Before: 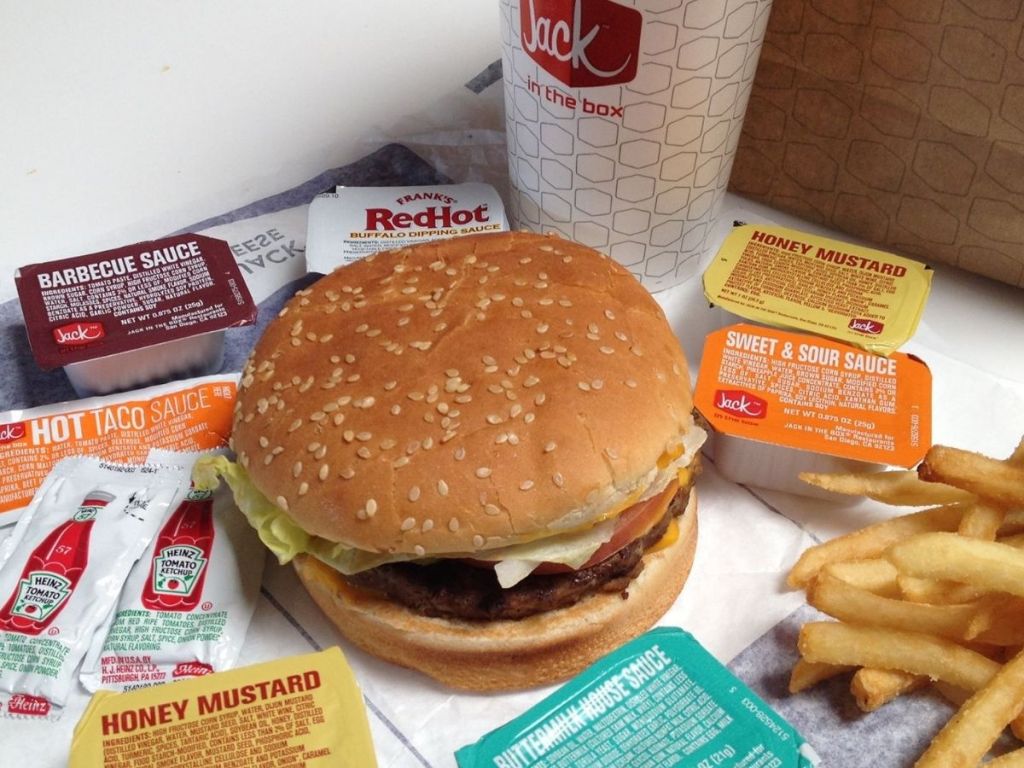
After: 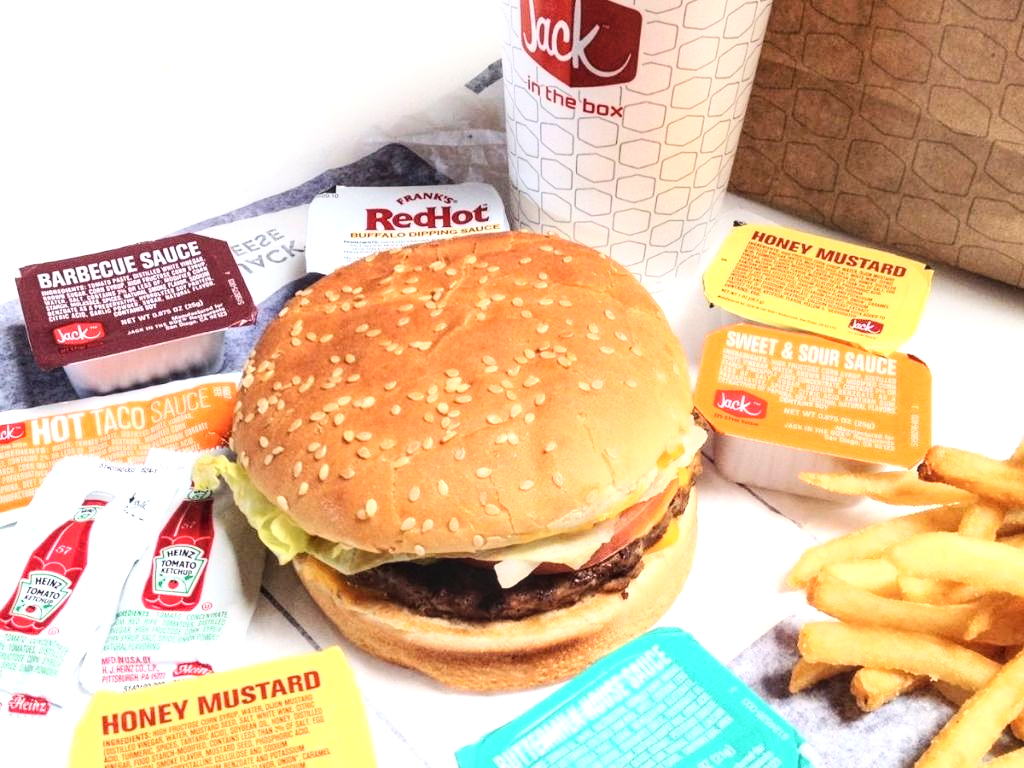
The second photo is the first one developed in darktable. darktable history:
color balance rgb: saturation formula JzAzBz (2021)
shadows and highlights: shadows -12.5, white point adjustment 4, highlights 28.33
local contrast: on, module defaults
base curve: curves: ch0 [(0, 0) (0.018, 0.026) (0.143, 0.37) (0.33, 0.731) (0.458, 0.853) (0.735, 0.965) (0.905, 0.986) (1, 1)]
